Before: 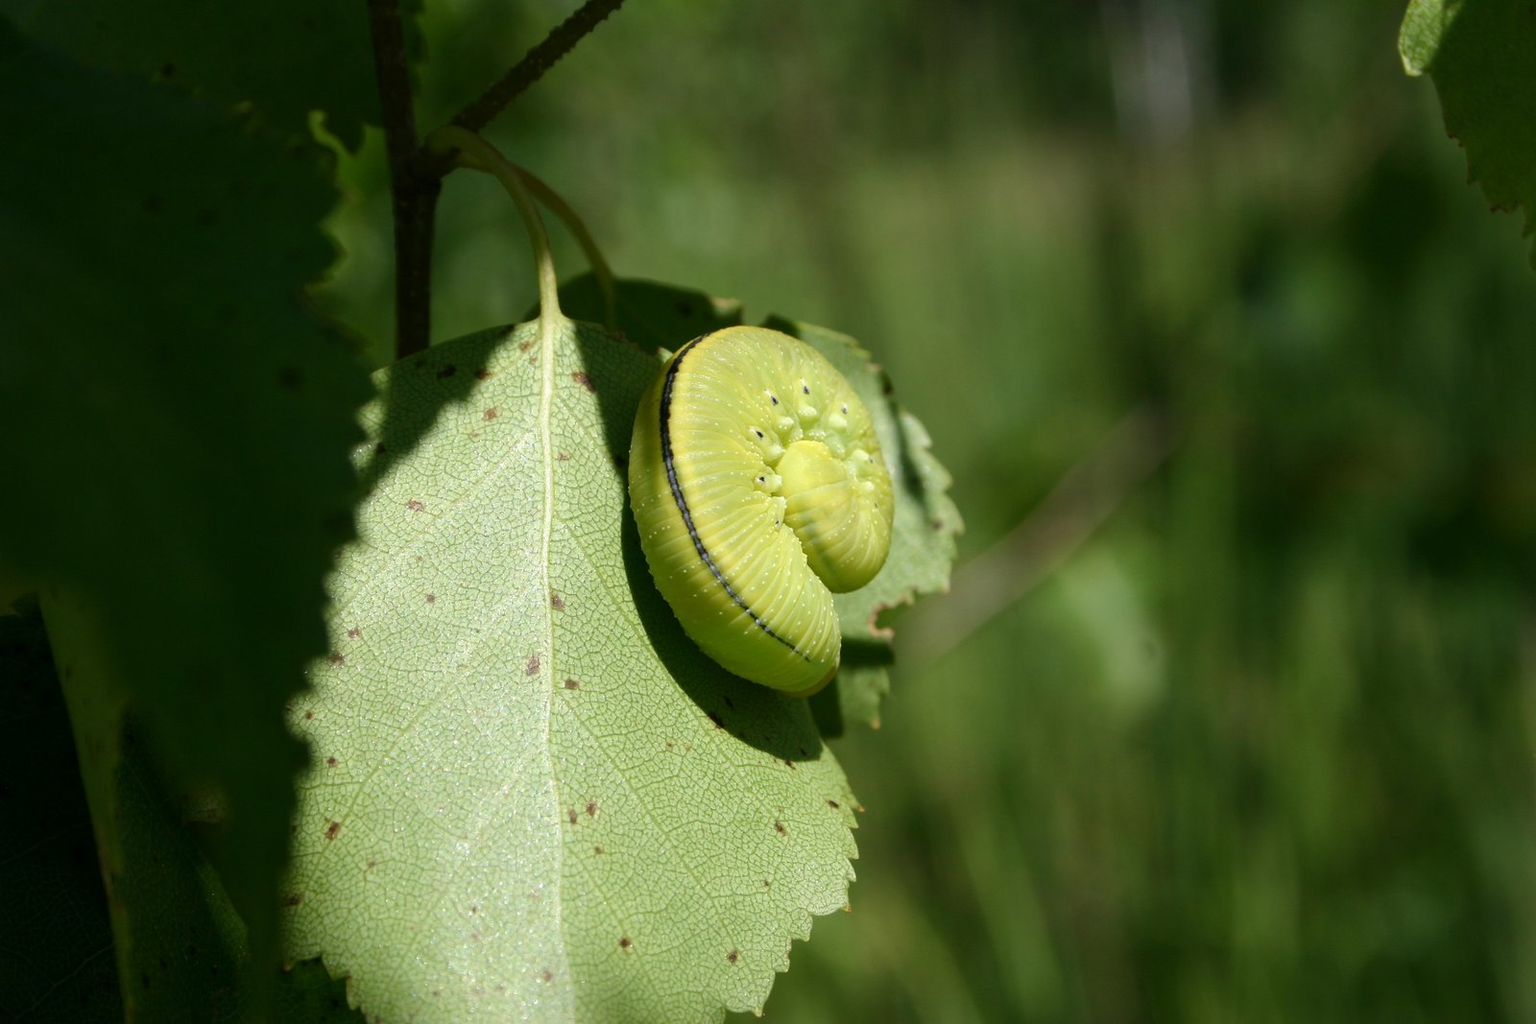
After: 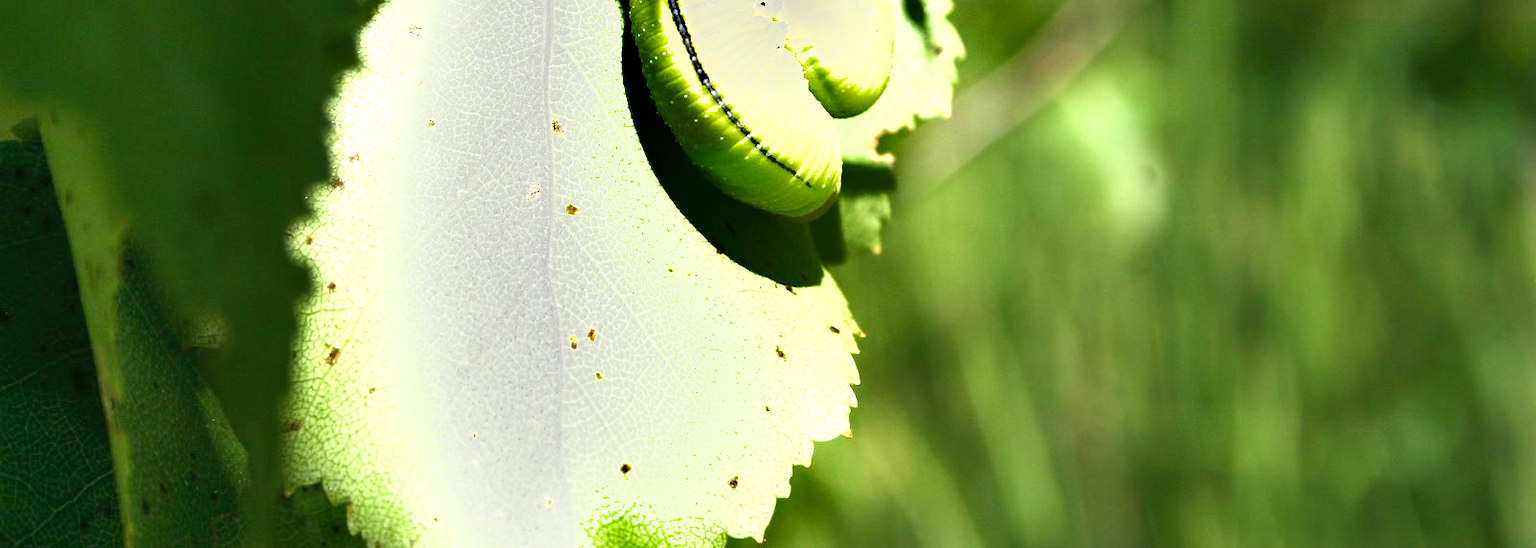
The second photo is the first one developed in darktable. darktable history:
crop and rotate: top 46.406%, right 0.072%
shadows and highlights: soften with gaussian
exposure: black level correction 0, exposure 1.76 EV, compensate highlight preservation false
tone equalizer: edges refinement/feathering 500, mask exposure compensation -1.57 EV, preserve details no
